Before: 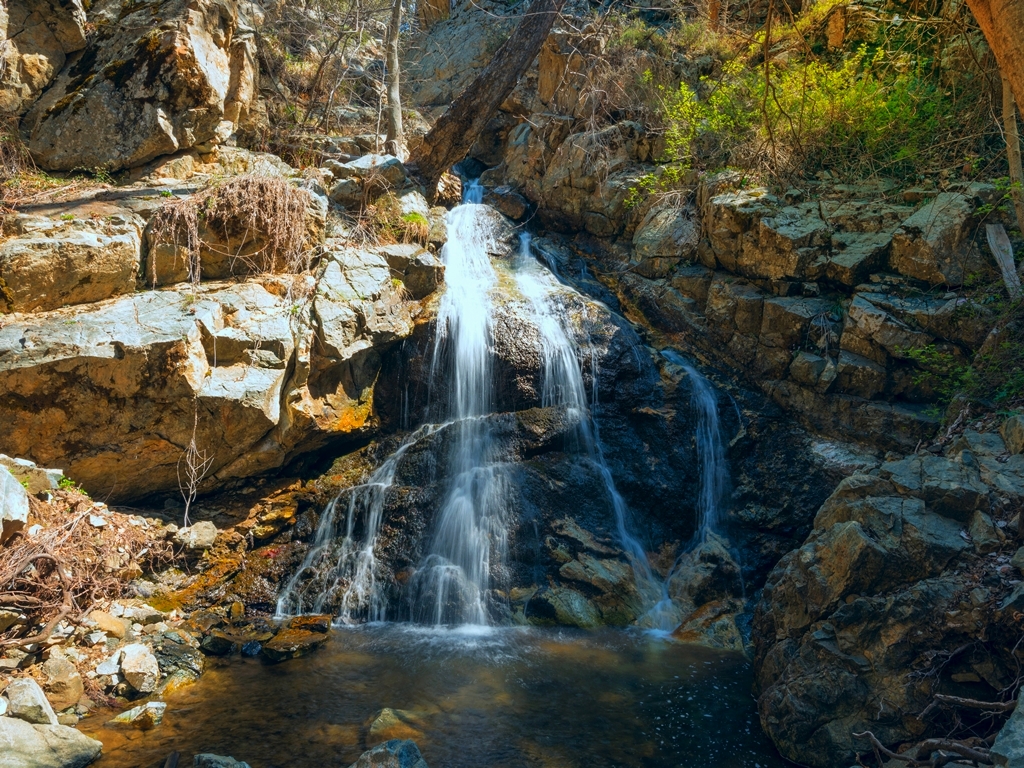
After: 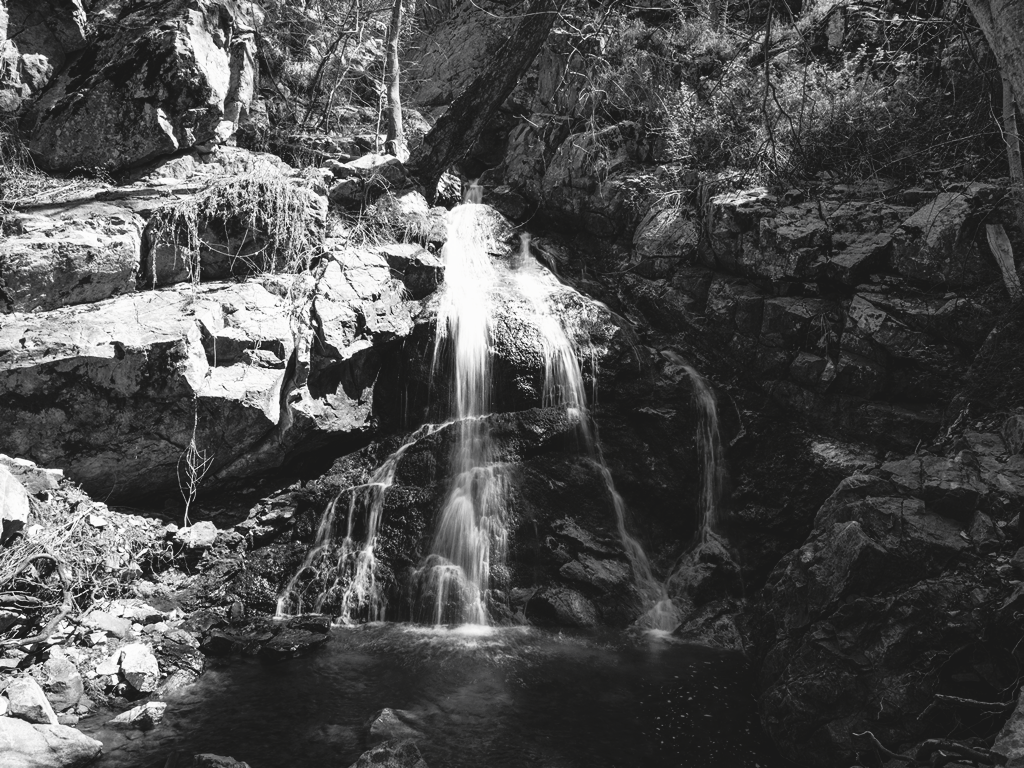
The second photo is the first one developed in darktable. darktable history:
tone curve: curves: ch0 [(0, 0) (0.003, 0.082) (0.011, 0.082) (0.025, 0.088) (0.044, 0.088) (0.069, 0.093) (0.1, 0.101) (0.136, 0.109) (0.177, 0.129) (0.224, 0.155) (0.277, 0.214) (0.335, 0.289) (0.399, 0.378) (0.468, 0.476) (0.543, 0.589) (0.623, 0.713) (0.709, 0.826) (0.801, 0.908) (0.898, 0.98) (1, 1)], preserve colors none
color look up table: target L [89.53, 89.53, 85.63, 85.63, 83.84, 76.61, 63.48, 56.57, 47.24, 46.43, 19.4, 200.09, 100.34, 83.84, 79.88, 71.96, 68.12, 67.49, 54.76, 53.39, 48.64, 52.01, 46.03, 45.36, 32.03, 24.87, 21.7, 1.645, 90.24, 76.98, 85.27, 60.68, 61.19, 80.6, 54.56, 56.83, 39.9, 52.27, 33.74, 41.83, 18.94, 25.76, 91.64, 85.98, 84.56, 65.49, 56.83, 55.8, 24.87], target a [-0.003, -0.003, 0, 0, -0.002, -0.002, 0.001 ×4, 0, 0, 0, -0.002, 0, 0.001, 0, 0.001 ×5, 0, 0.001, 0.001, 0, 0, -0.153, -0.003, 0, -0.002, 0.001, 0.001, 0, 0.001 ×6, -0.127, 0, -0.1, -0.001, -0.001, 0.001, 0.001, 0.001, 0], target b [0.026, 0.026, 0.002, 0.002, 0.025, 0.025, -0.004, -0.004, -0.007, 0, -0.002, 0, 0, 0.025, 0.003, -0.004, 0.003, -0.004, -0.007, -0.003, -0.007, -0.004, 0, -0.005, -0.005, -0.002, -0.002, 1.891, 0.026, 0.003, 0.025, -0.004, -0.004, 0.003, -0.007, -0.004 ×4, -0.005, 1.61, -0.002, 1.239, 0.003, 0.003, -0.004, -0.004, -0.004, -0.002], num patches 49
